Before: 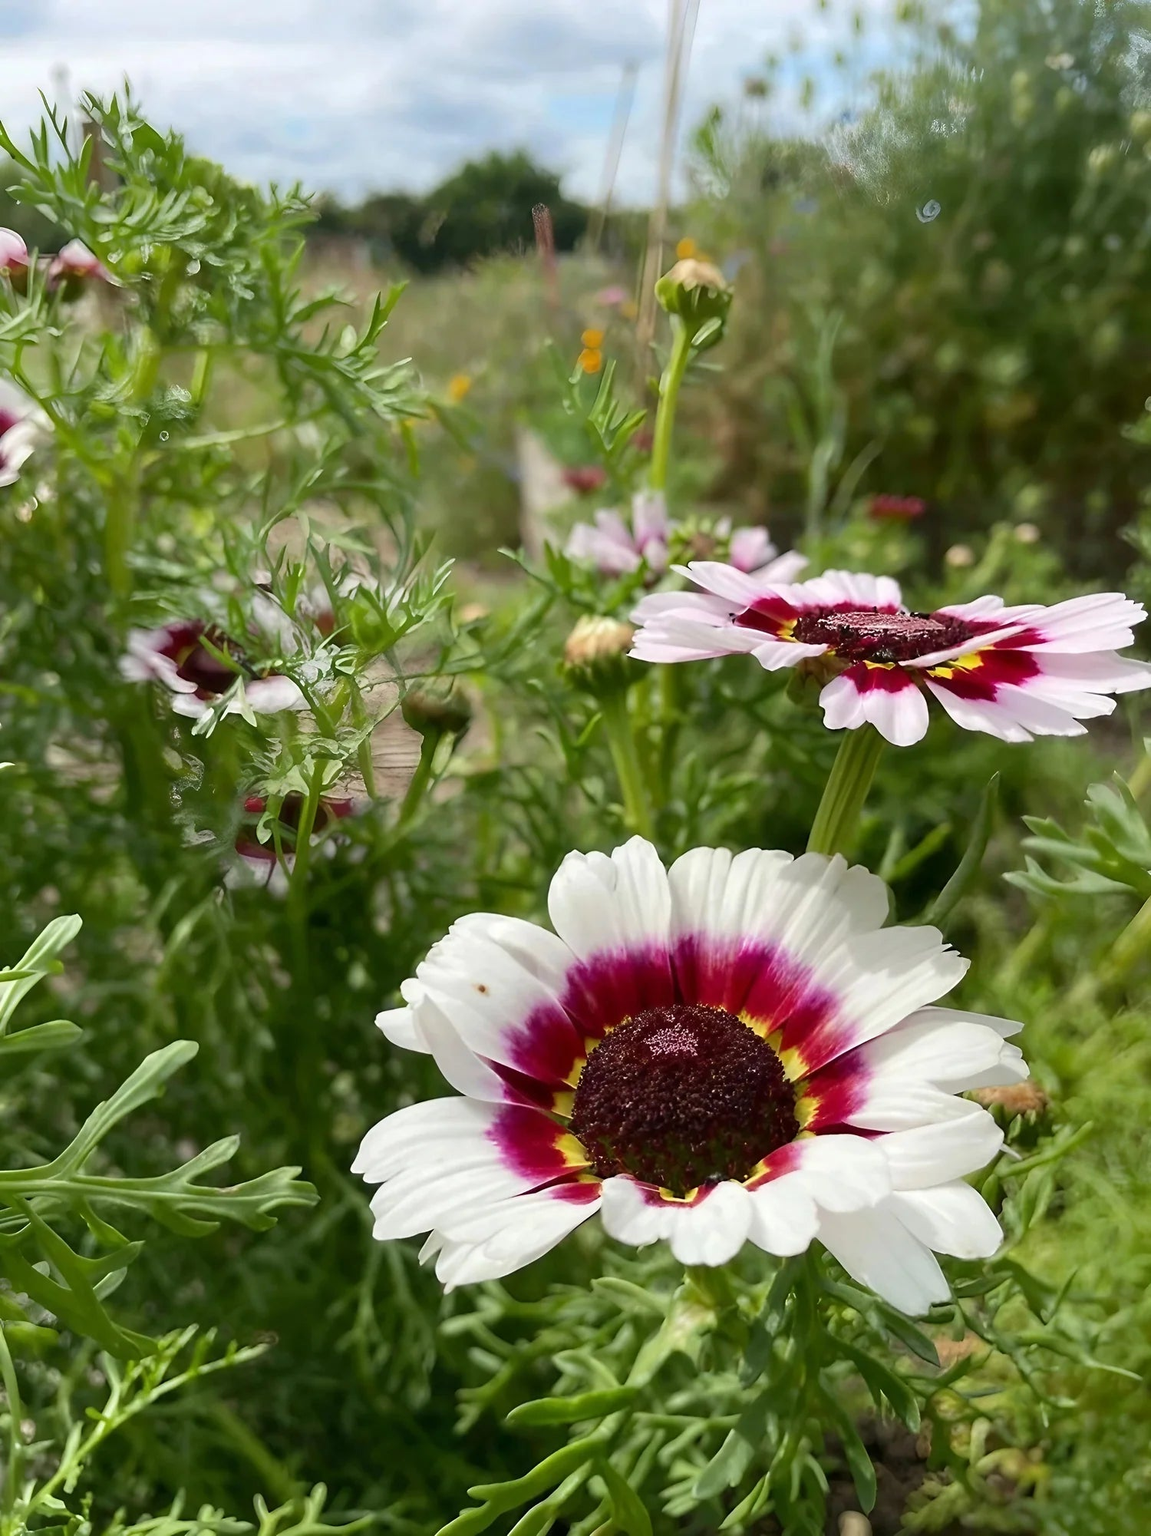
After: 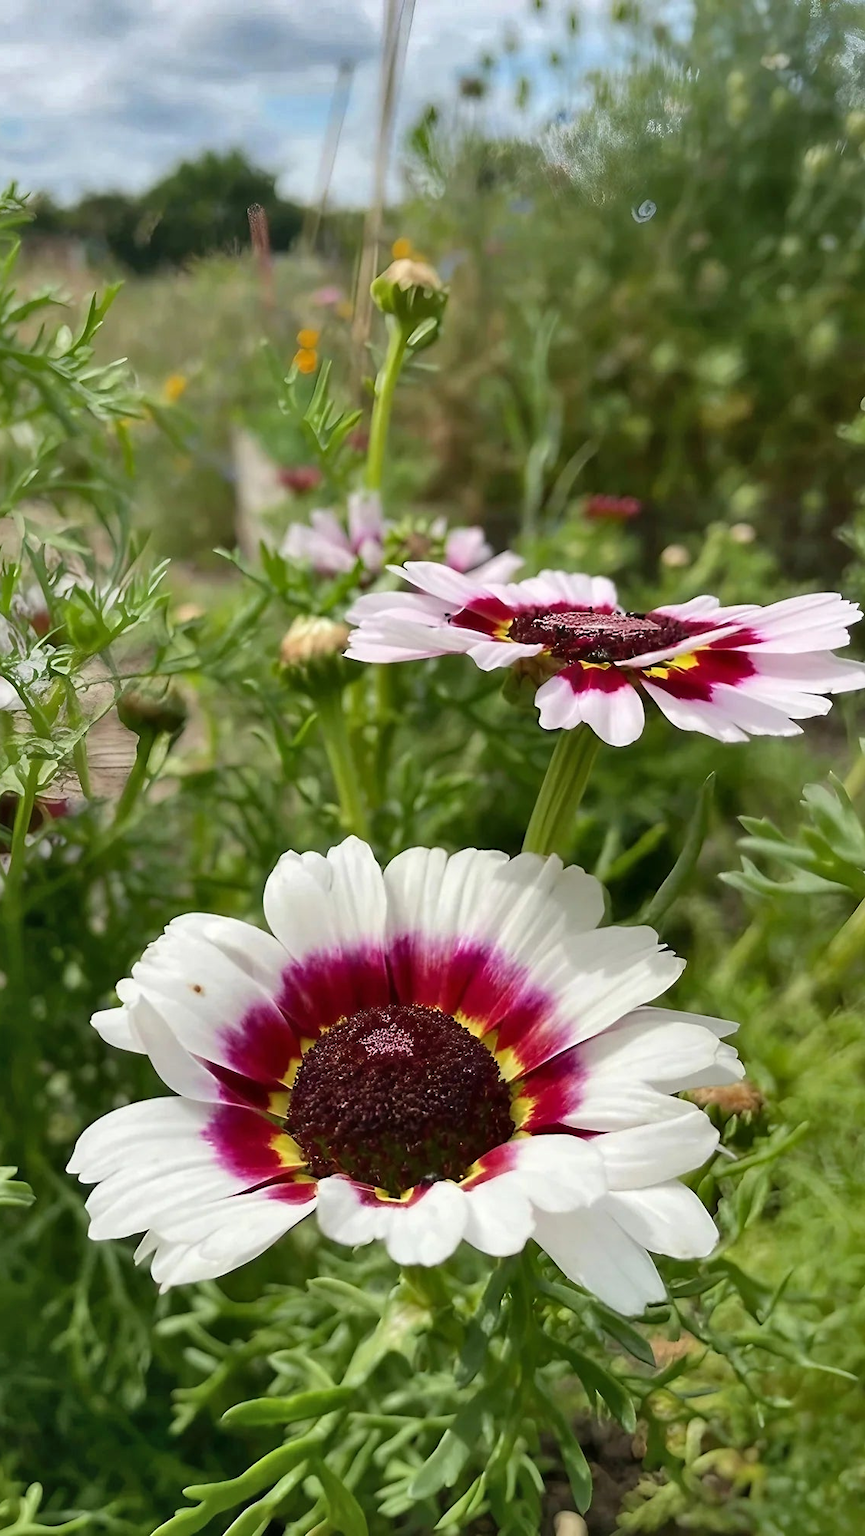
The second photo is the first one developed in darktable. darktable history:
shadows and highlights: shadows 60.37, highlights -60.33, soften with gaussian
crop and rotate: left 24.763%
